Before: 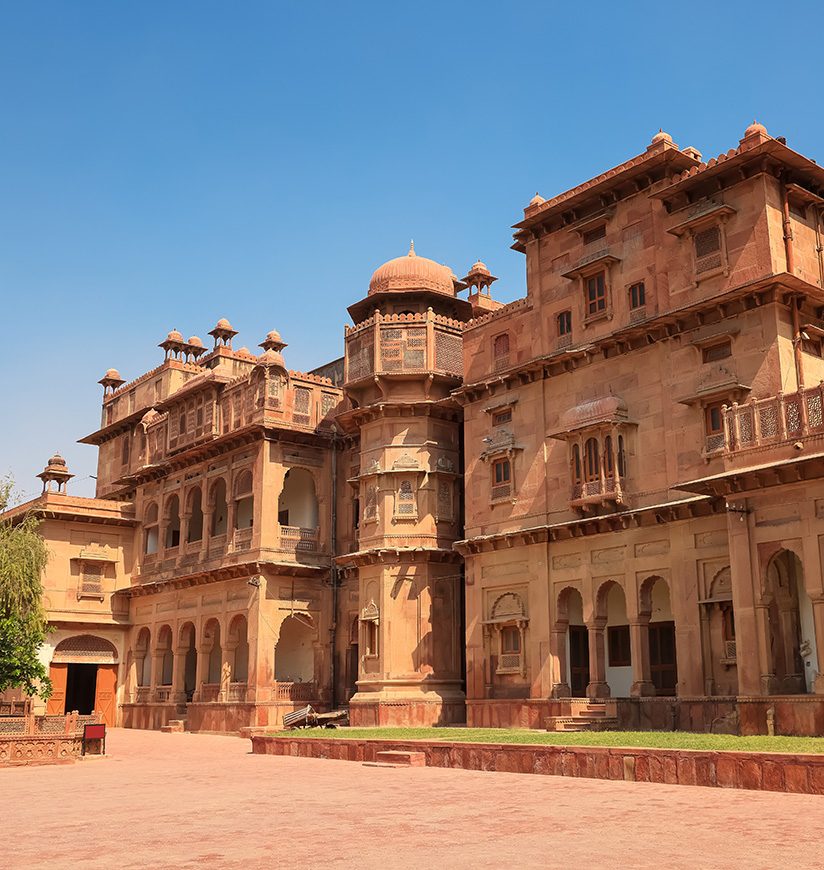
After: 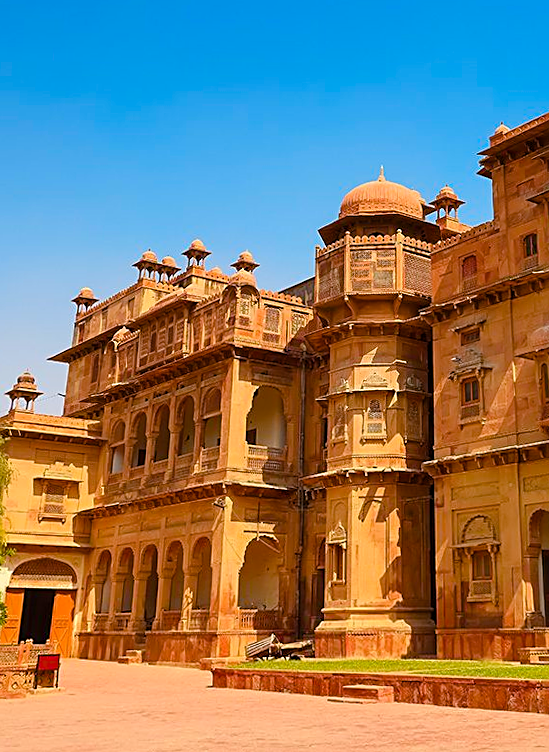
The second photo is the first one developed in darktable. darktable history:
crop: top 5.803%, right 27.864%, bottom 5.804%
sharpen: on, module defaults
rotate and perspective: rotation 0.215°, lens shift (vertical) -0.139, crop left 0.069, crop right 0.939, crop top 0.002, crop bottom 0.996
color balance rgb: perceptual saturation grading › global saturation 20%, perceptual saturation grading › highlights -25%, perceptual saturation grading › shadows 25%, global vibrance 50%
